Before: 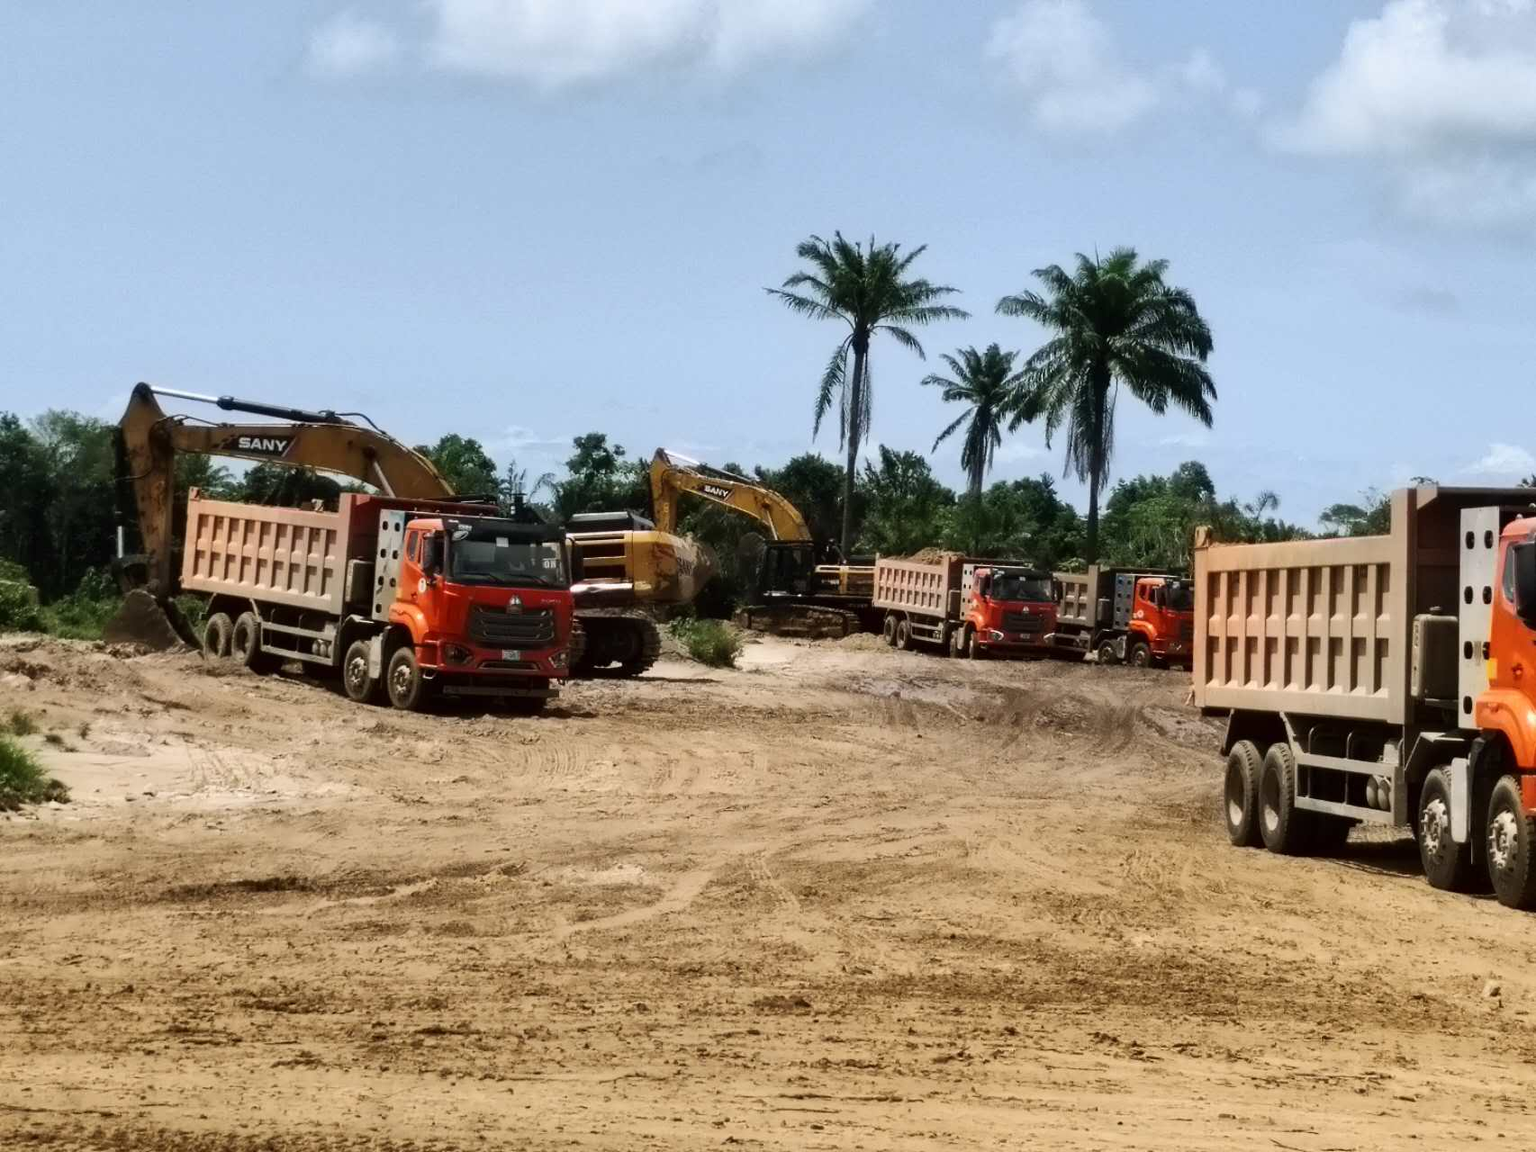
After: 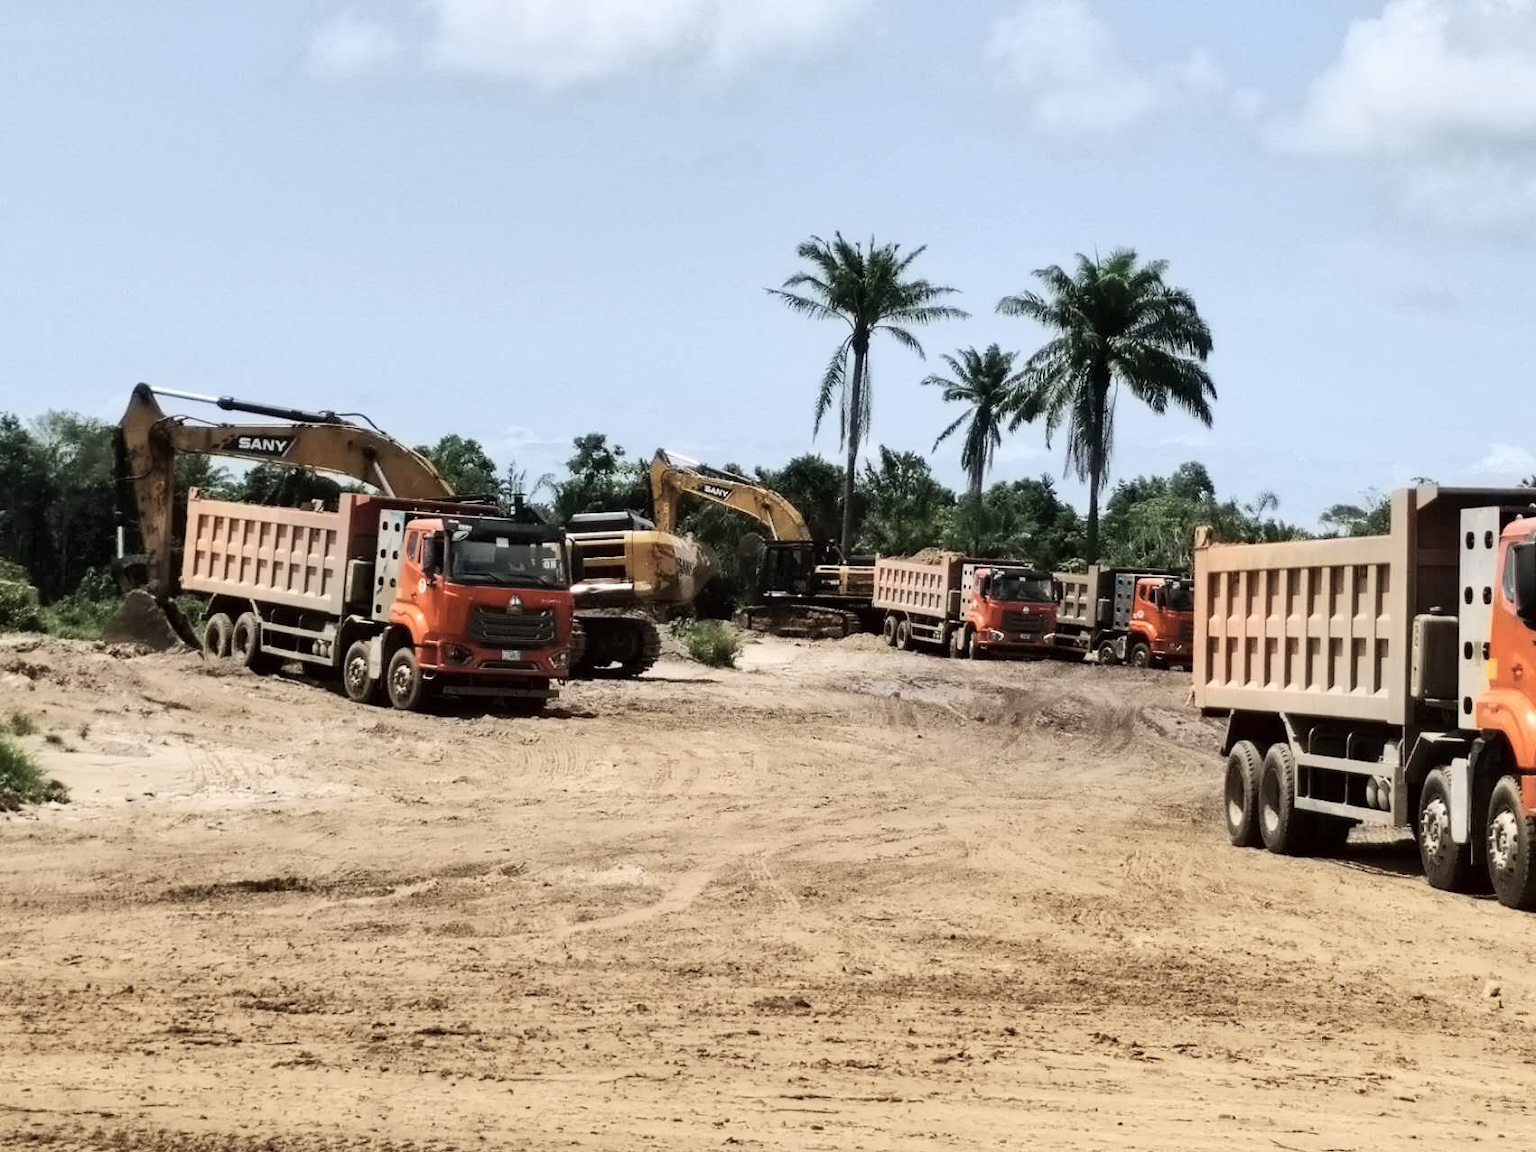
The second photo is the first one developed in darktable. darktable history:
contrast brightness saturation: contrast 0.062, brightness -0.008, saturation -0.217
contrast equalizer: y [[0.5, 0.502, 0.506, 0.511, 0.52, 0.537], [0.5 ×6], [0.505, 0.509, 0.518, 0.534, 0.553, 0.561], [0 ×6], [0 ×6]]
tone curve: curves: ch0 [(0, 0) (0.003, 0.004) (0.011, 0.015) (0.025, 0.033) (0.044, 0.059) (0.069, 0.092) (0.1, 0.132) (0.136, 0.18) (0.177, 0.235) (0.224, 0.297) (0.277, 0.366) (0.335, 0.44) (0.399, 0.52) (0.468, 0.594) (0.543, 0.661) (0.623, 0.727) (0.709, 0.79) (0.801, 0.86) (0.898, 0.928) (1, 1)], color space Lab, independent channels, preserve colors none
